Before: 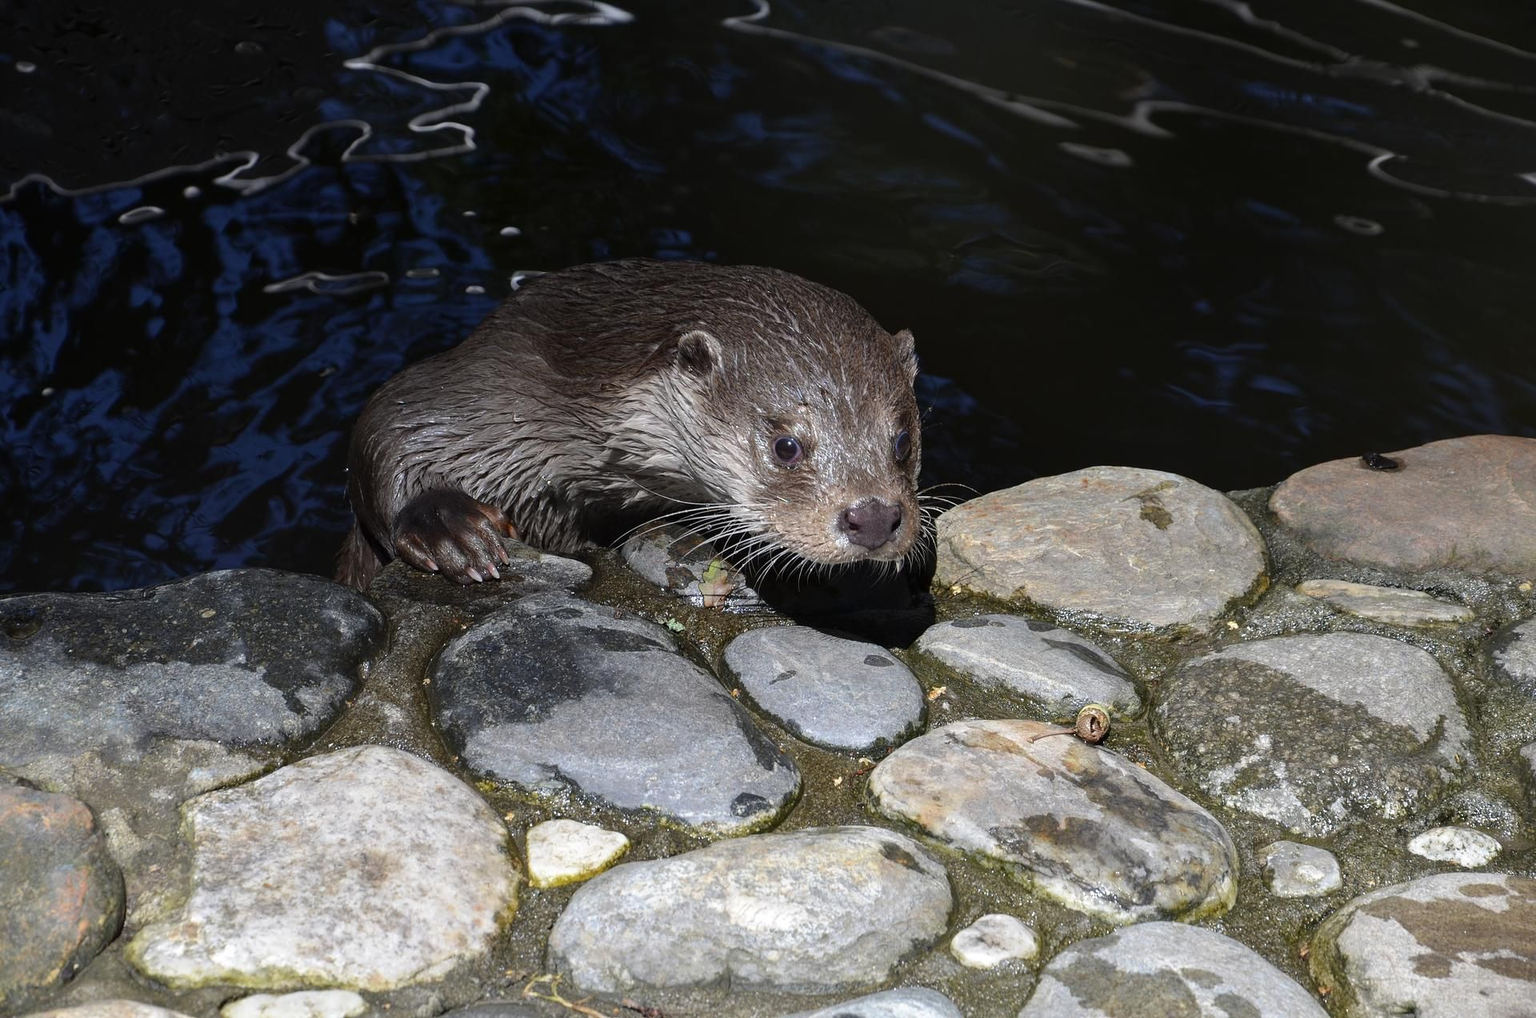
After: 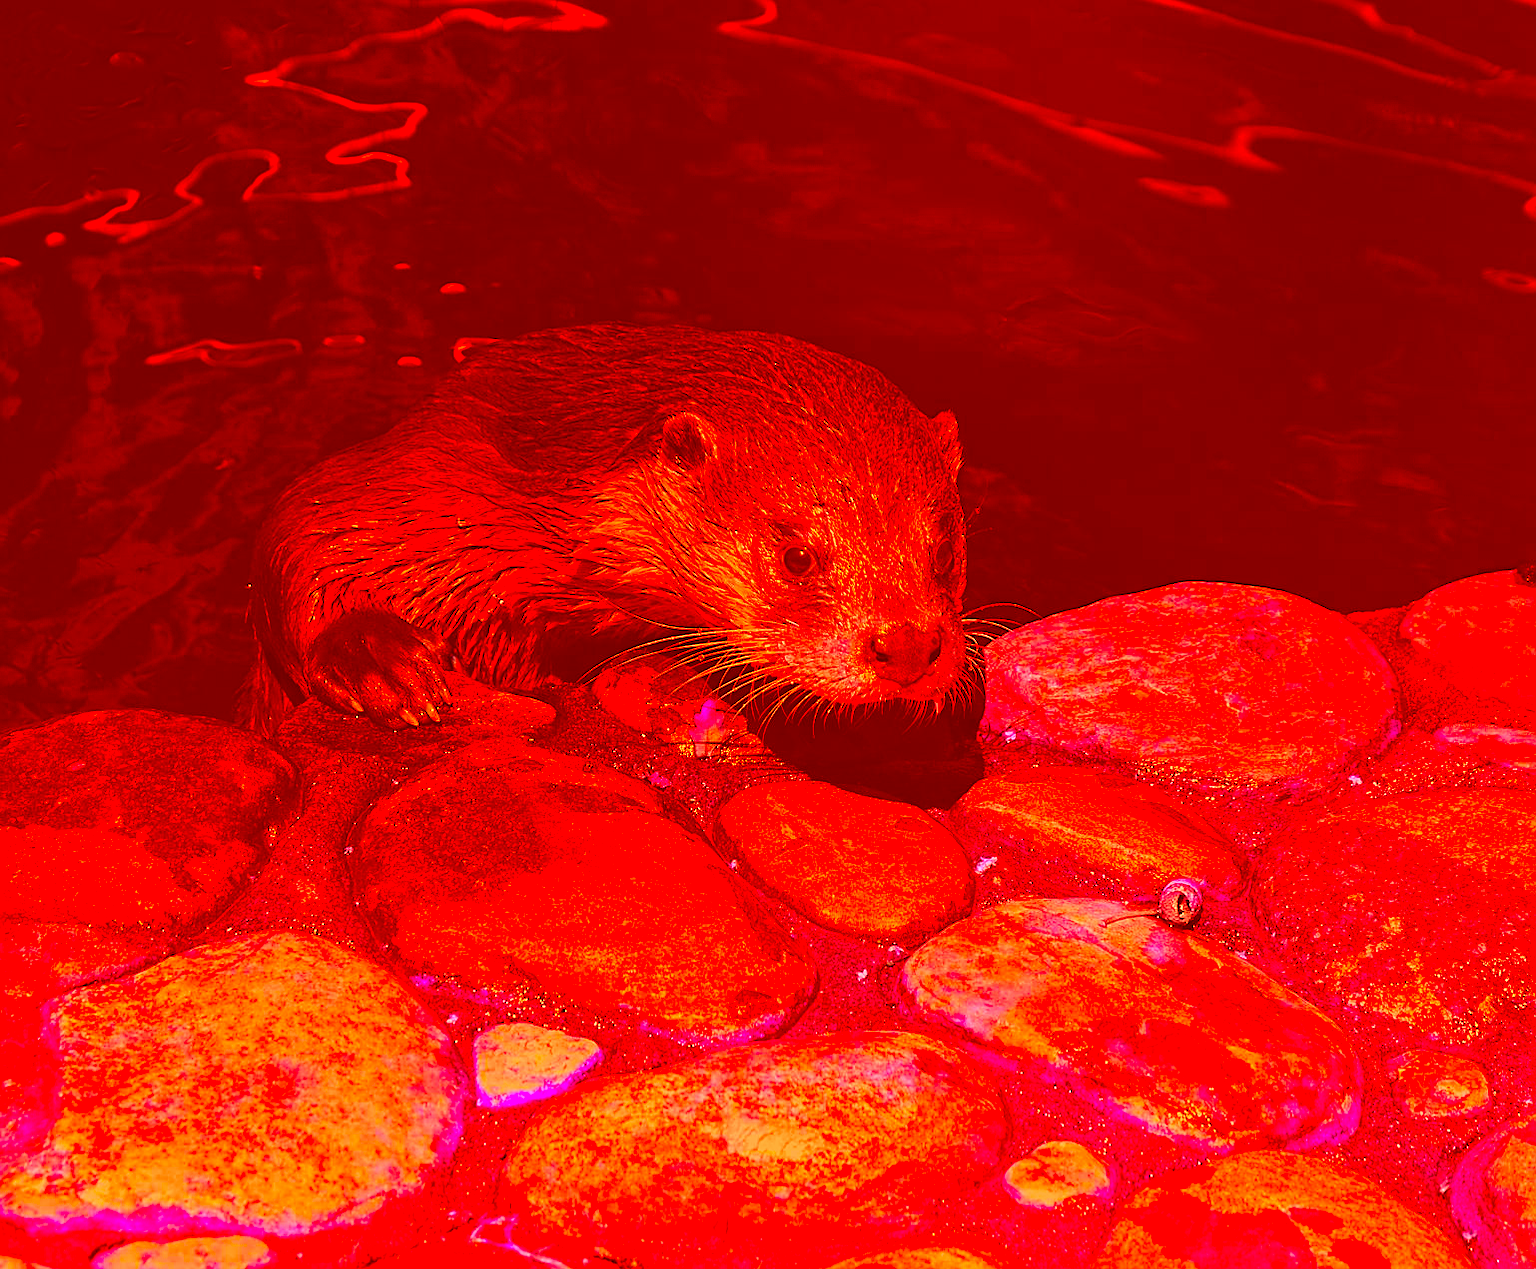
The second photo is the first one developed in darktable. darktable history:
crop and rotate: left 9.605%, right 10.256%
sharpen: on, module defaults
color correction: highlights a* -39.01, highlights b* -39.43, shadows a* -39.6, shadows b* -39.4, saturation -2.97
exposure: black level correction 0, exposure 0.594 EV, compensate highlight preservation false
